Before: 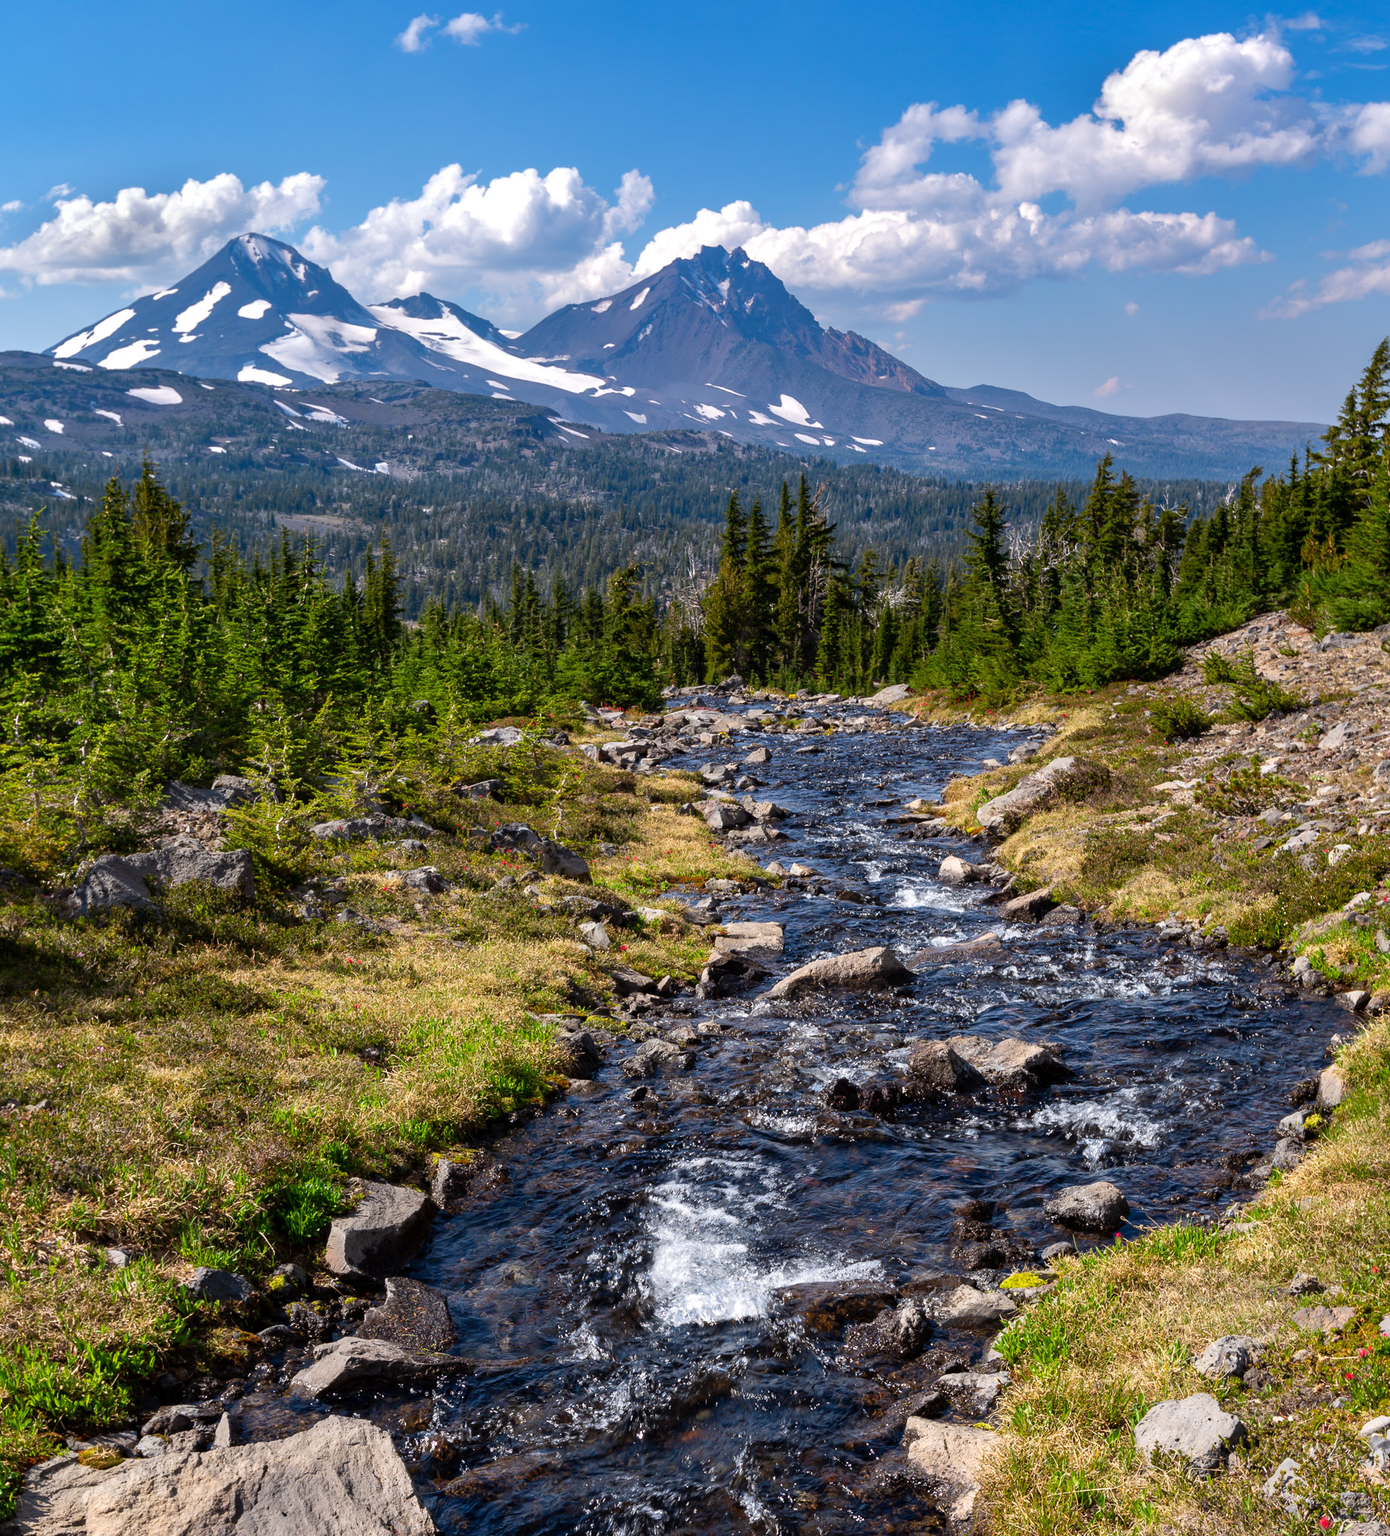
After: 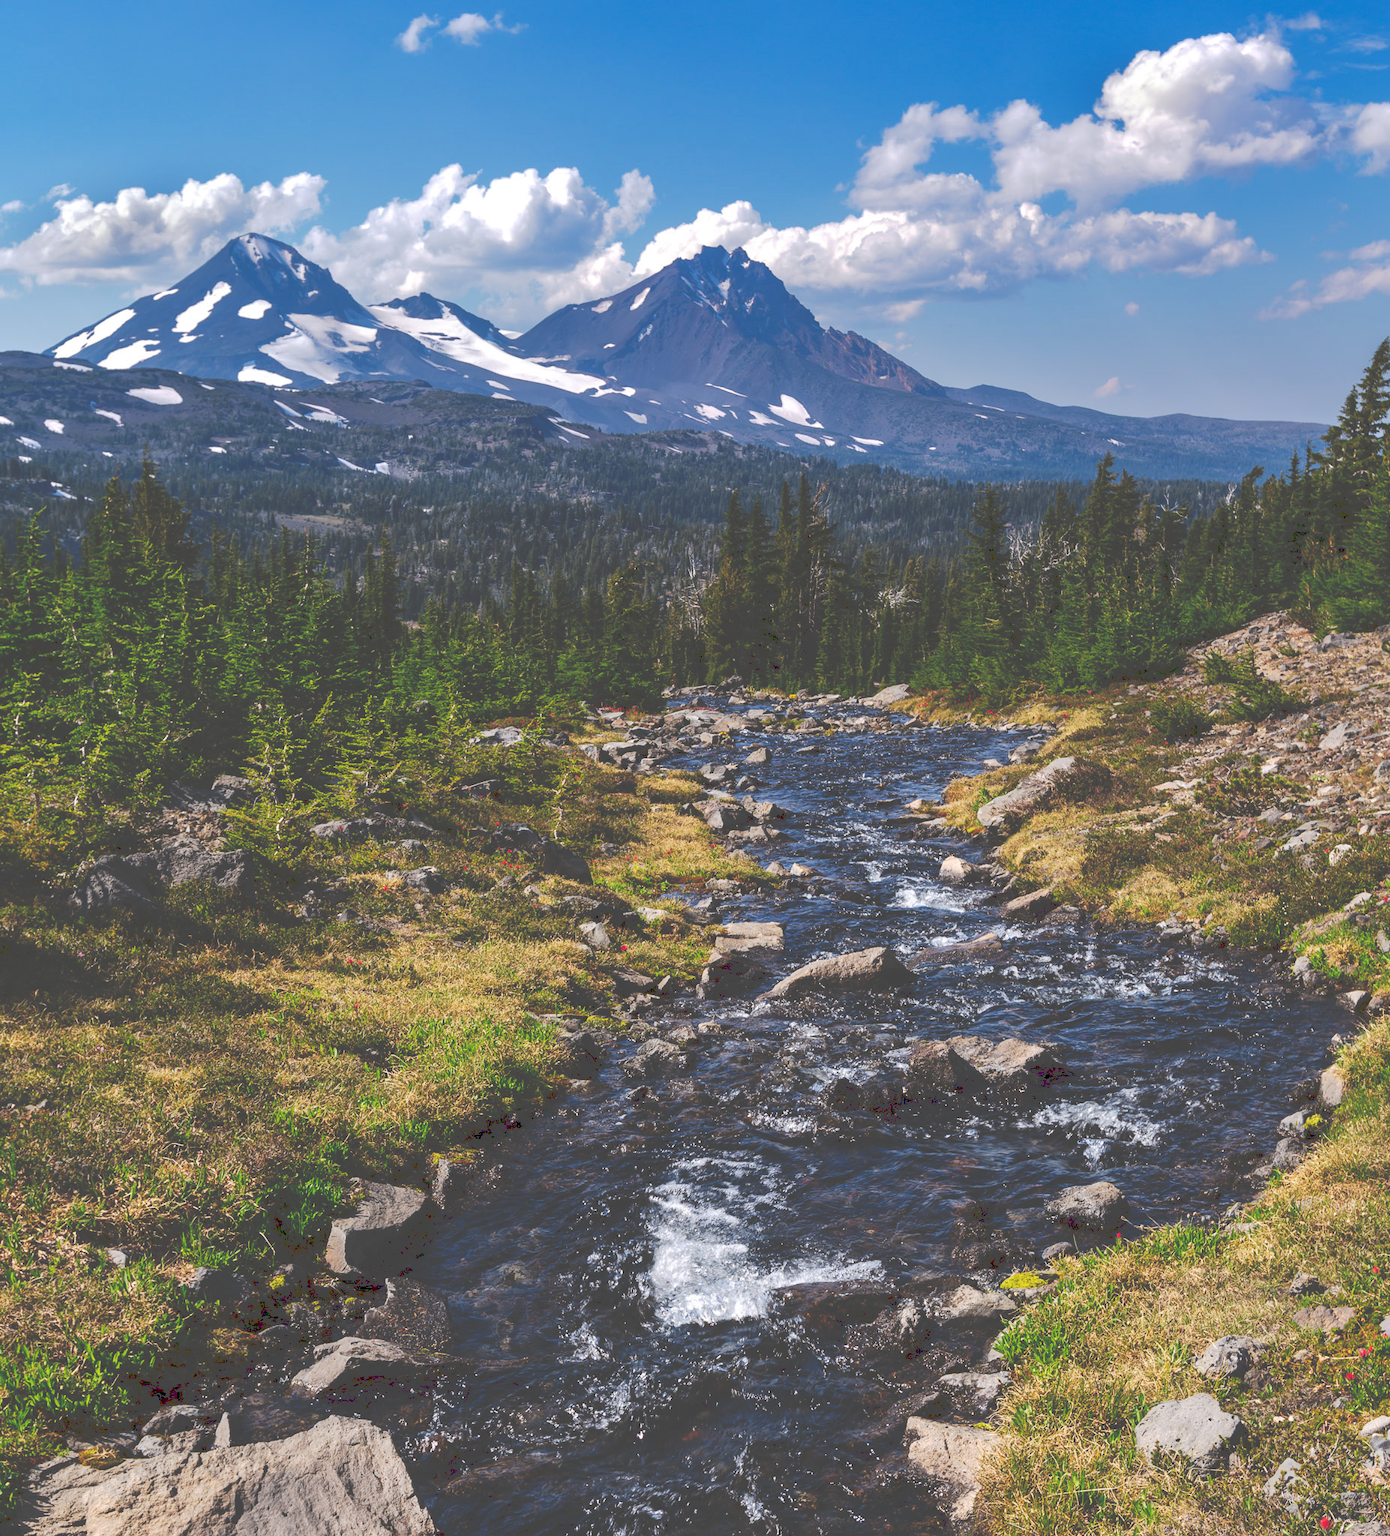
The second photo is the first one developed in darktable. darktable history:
tone curve: curves: ch0 [(0, 0) (0.003, 0.284) (0.011, 0.284) (0.025, 0.288) (0.044, 0.29) (0.069, 0.292) (0.1, 0.296) (0.136, 0.298) (0.177, 0.305) (0.224, 0.312) (0.277, 0.327) (0.335, 0.362) (0.399, 0.407) (0.468, 0.464) (0.543, 0.537) (0.623, 0.62) (0.709, 0.71) (0.801, 0.79) (0.898, 0.862) (1, 1)], preserve colors none
